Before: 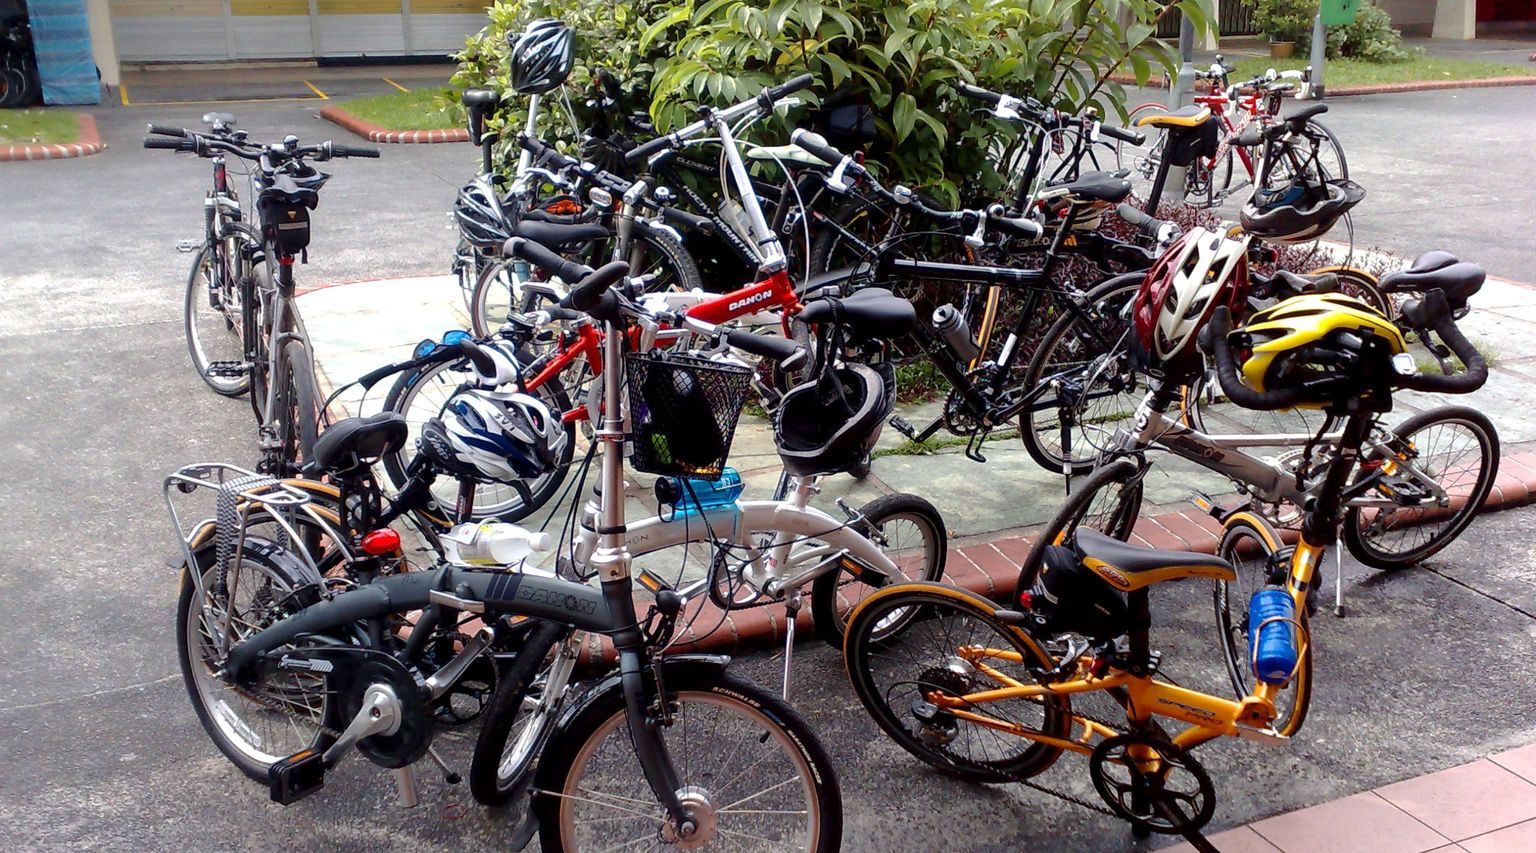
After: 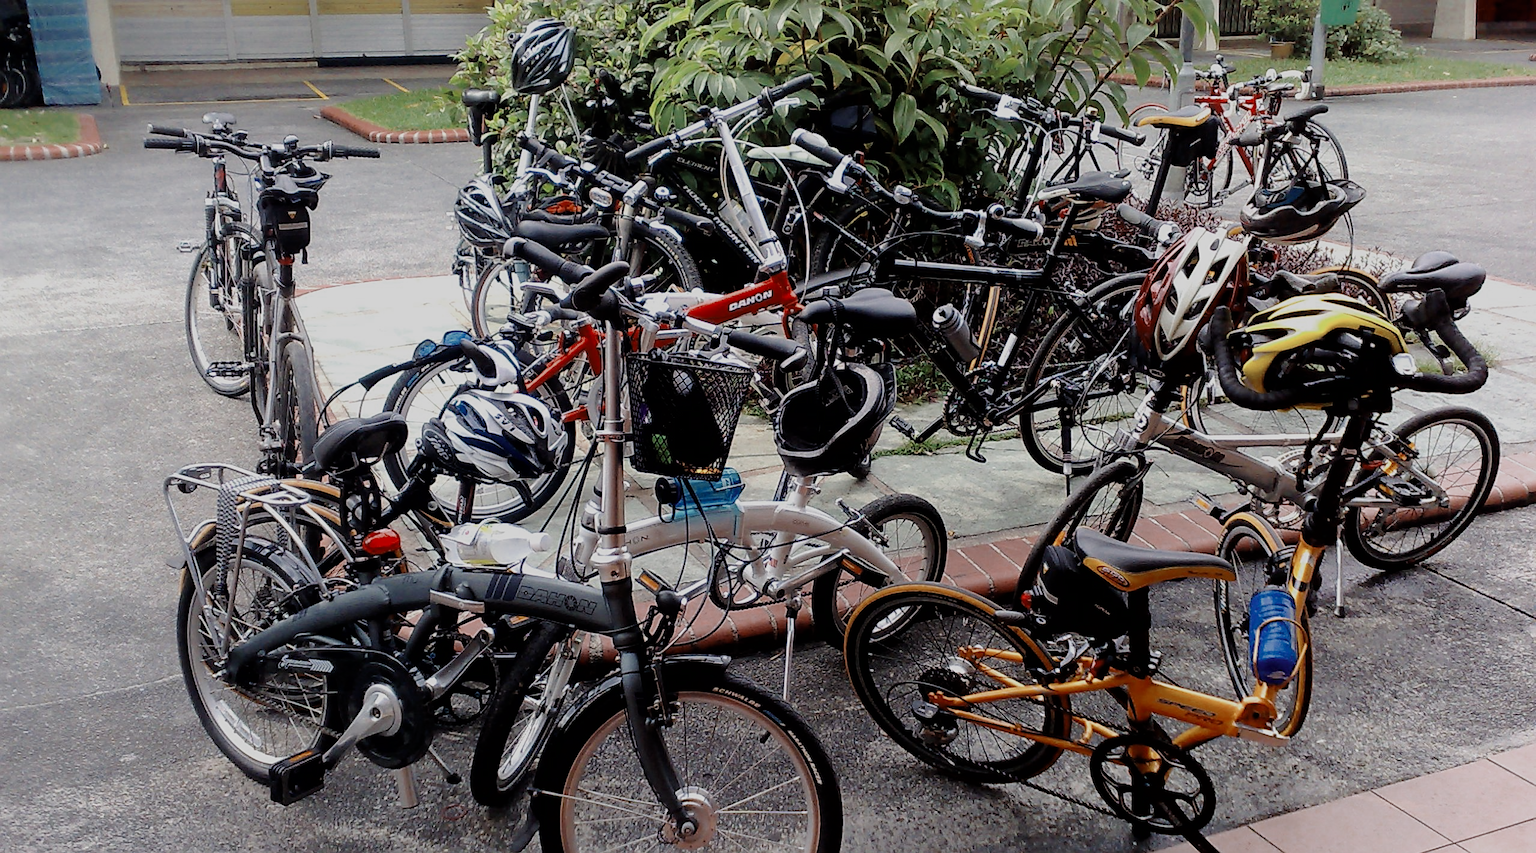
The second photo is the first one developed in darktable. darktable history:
color zones: curves: ch0 [(0, 0.5) (0.125, 0.4) (0.25, 0.5) (0.375, 0.4) (0.5, 0.4) (0.625, 0.35) (0.75, 0.35) (0.875, 0.5)]; ch1 [(0, 0.35) (0.125, 0.45) (0.25, 0.35) (0.375, 0.35) (0.5, 0.35) (0.625, 0.35) (0.75, 0.45) (0.875, 0.35)]; ch2 [(0, 0.6) (0.125, 0.5) (0.25, 0.5) (0.375, 0.6) (0.5, 0.6) (0.625, 0.5) (0.75, 0.5) (0.875, 0.5)]
sharpen: on, module defaults
filmic rgb: black relative exposure -16 EV, white relative exposure 6.92 EV, hardness 4.7
